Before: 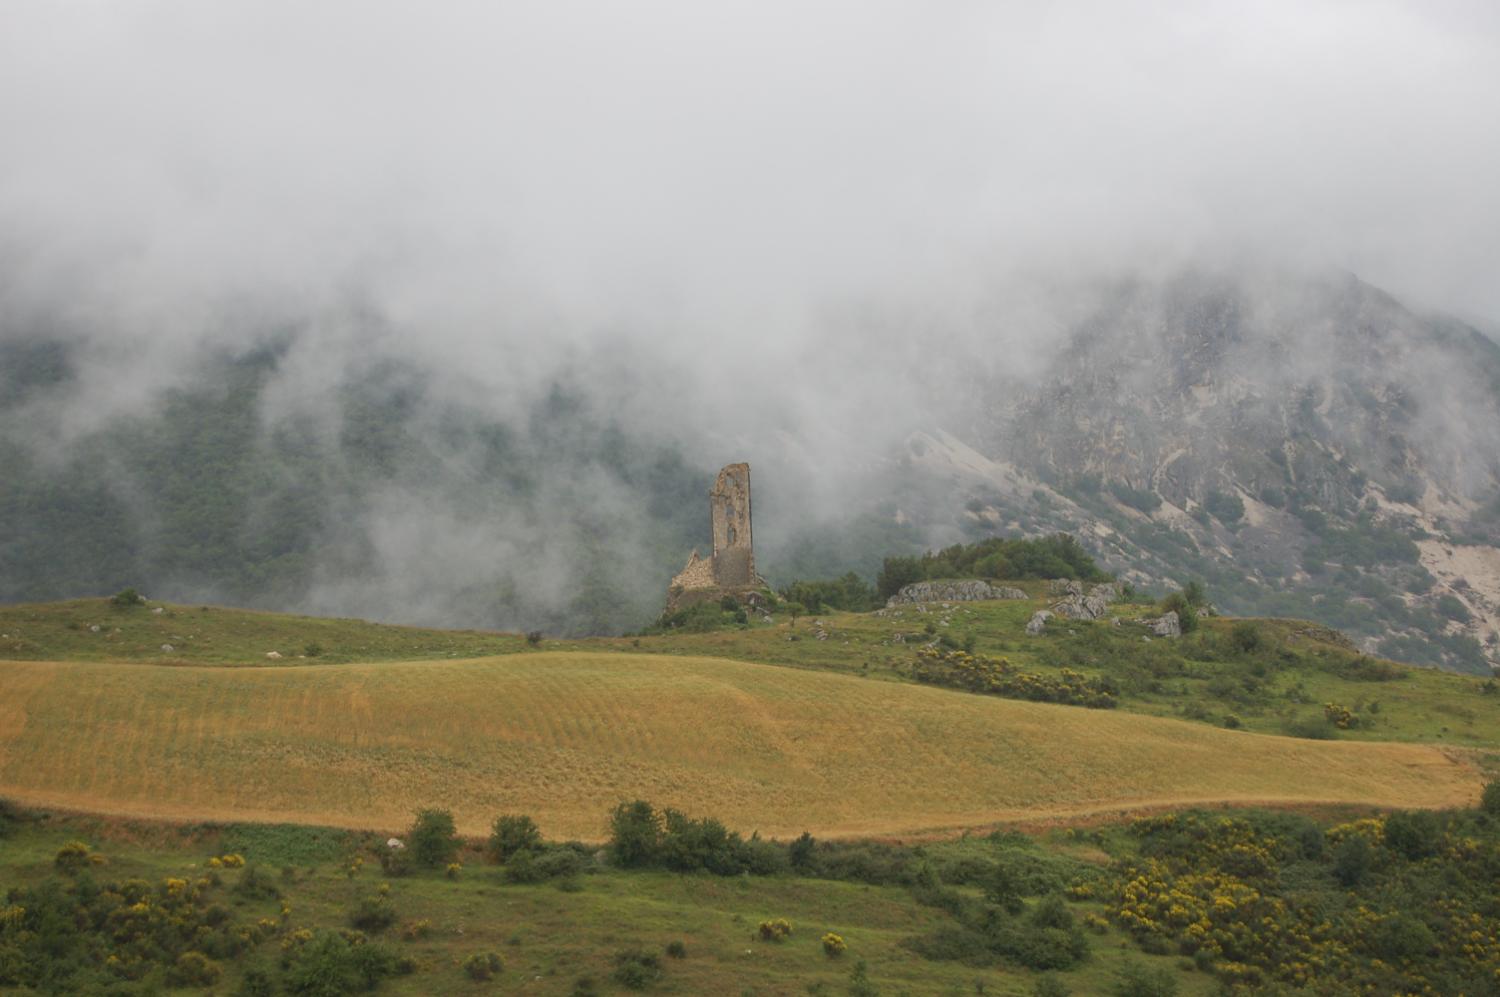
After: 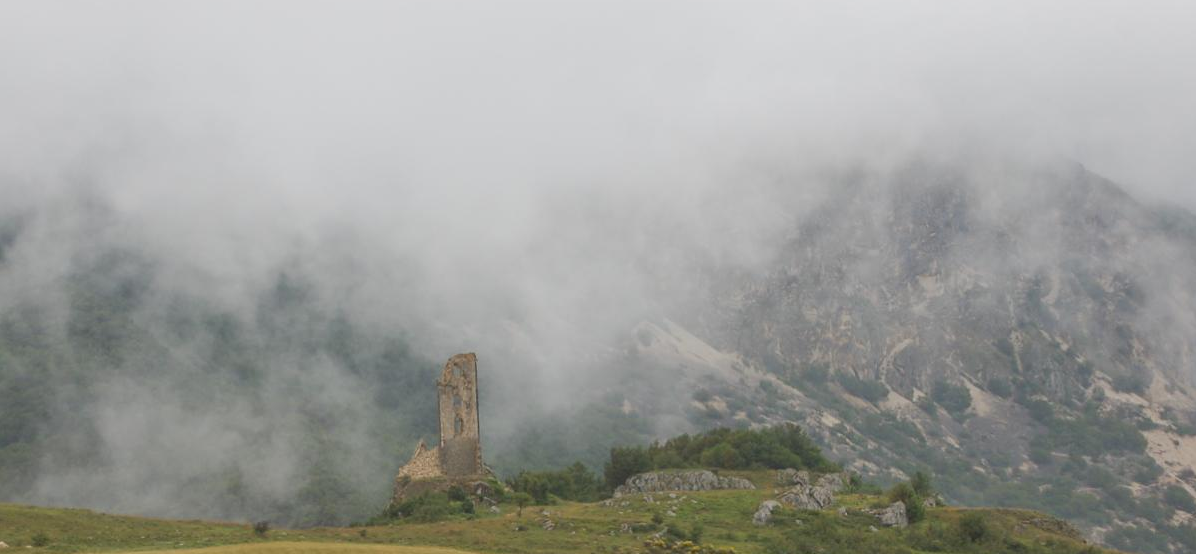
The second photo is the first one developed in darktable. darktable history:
crop: left 18.237%, top 11.126%, right 2.011%, bottom 33.223%
